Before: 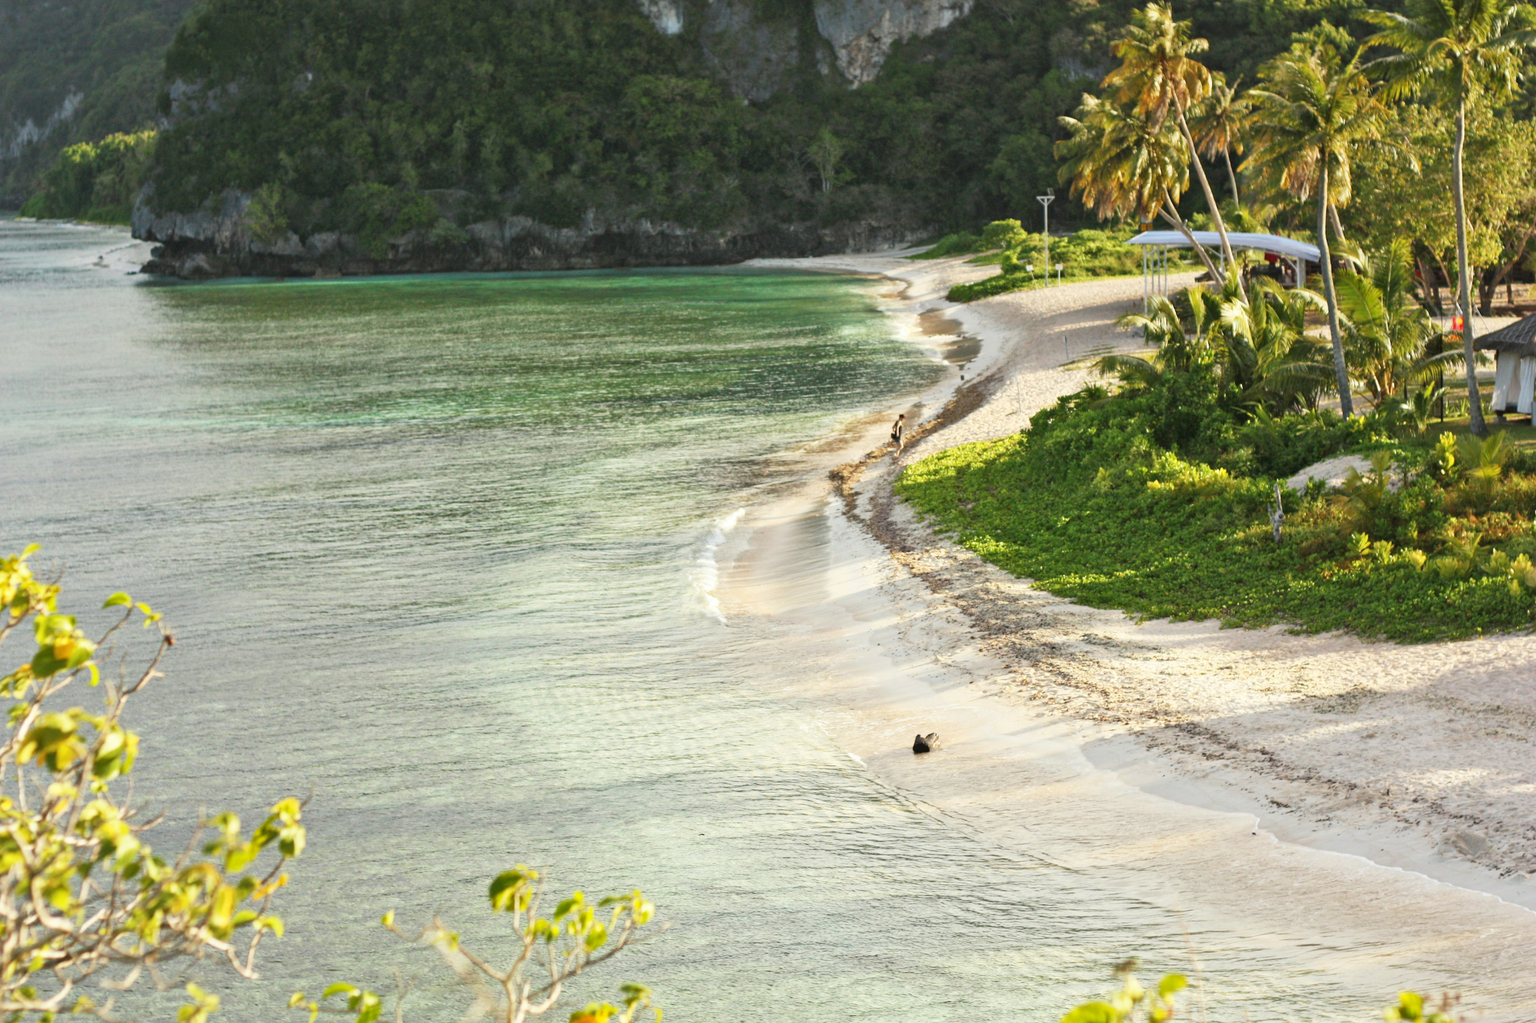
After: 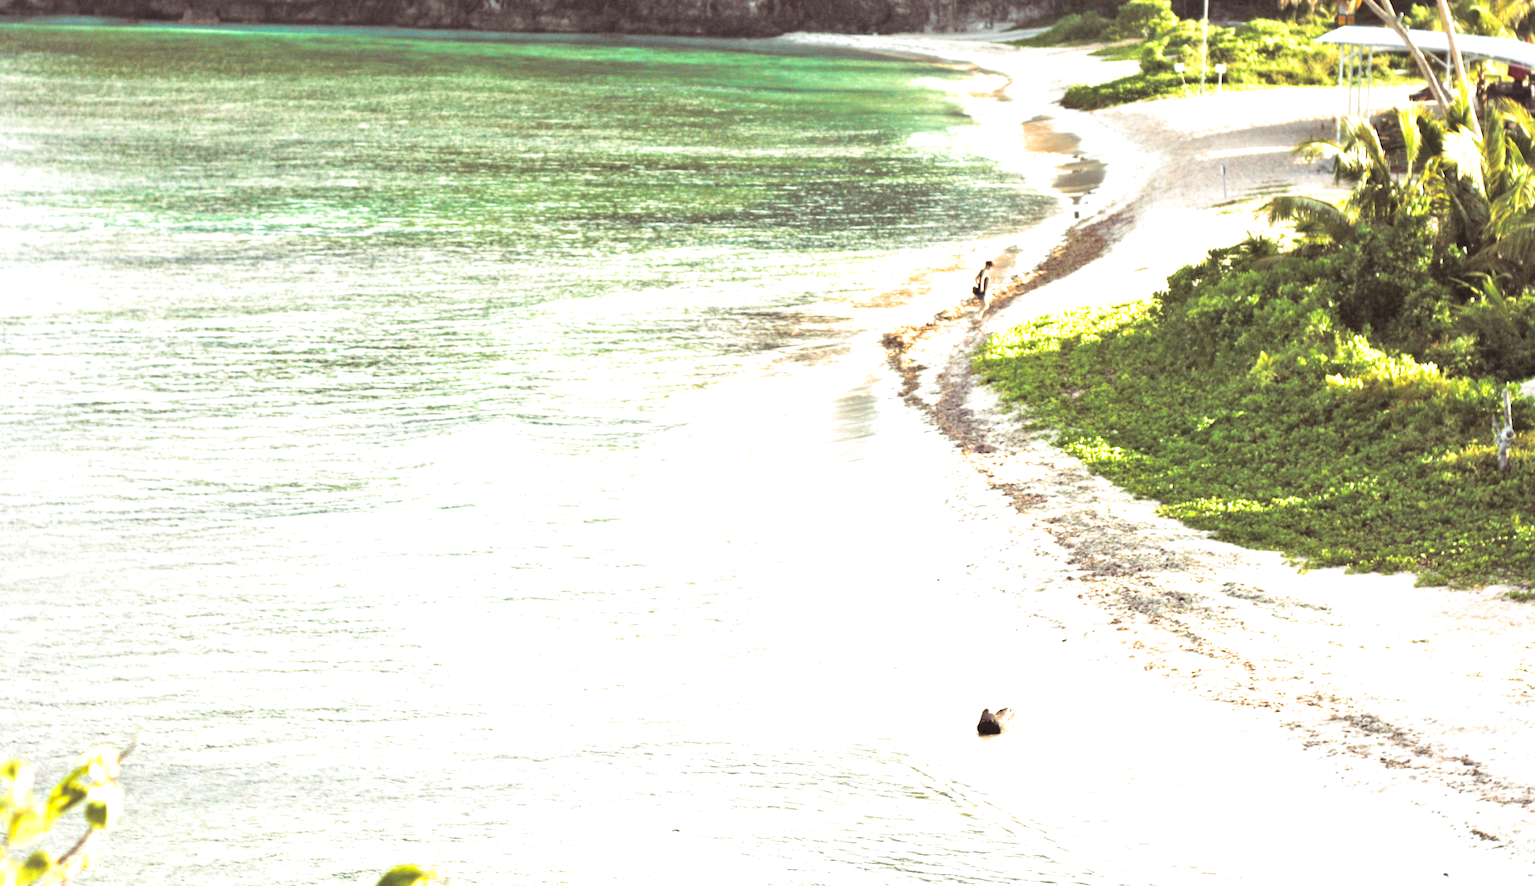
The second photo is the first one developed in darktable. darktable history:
exposure: black level correction 0, exposure 1.2 EV, compensate exposure bias true, compensate highlight preservation false
crop and rotate: angle -3.37°, left 9.79%, top 20.73%, right 12.42%, bottom 11.82%
split-toning: shadows › saturation 0.24, highlights › hue 54°, highlights › saturation 0.24
